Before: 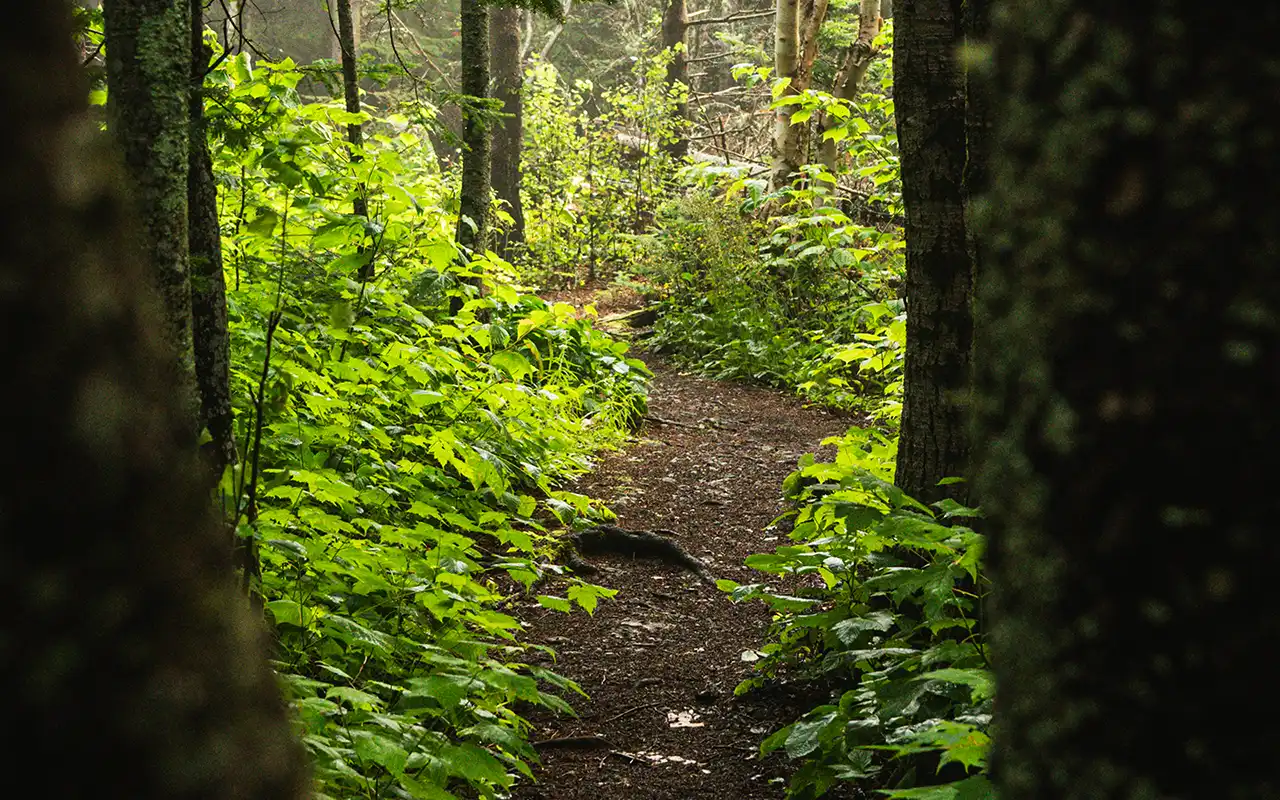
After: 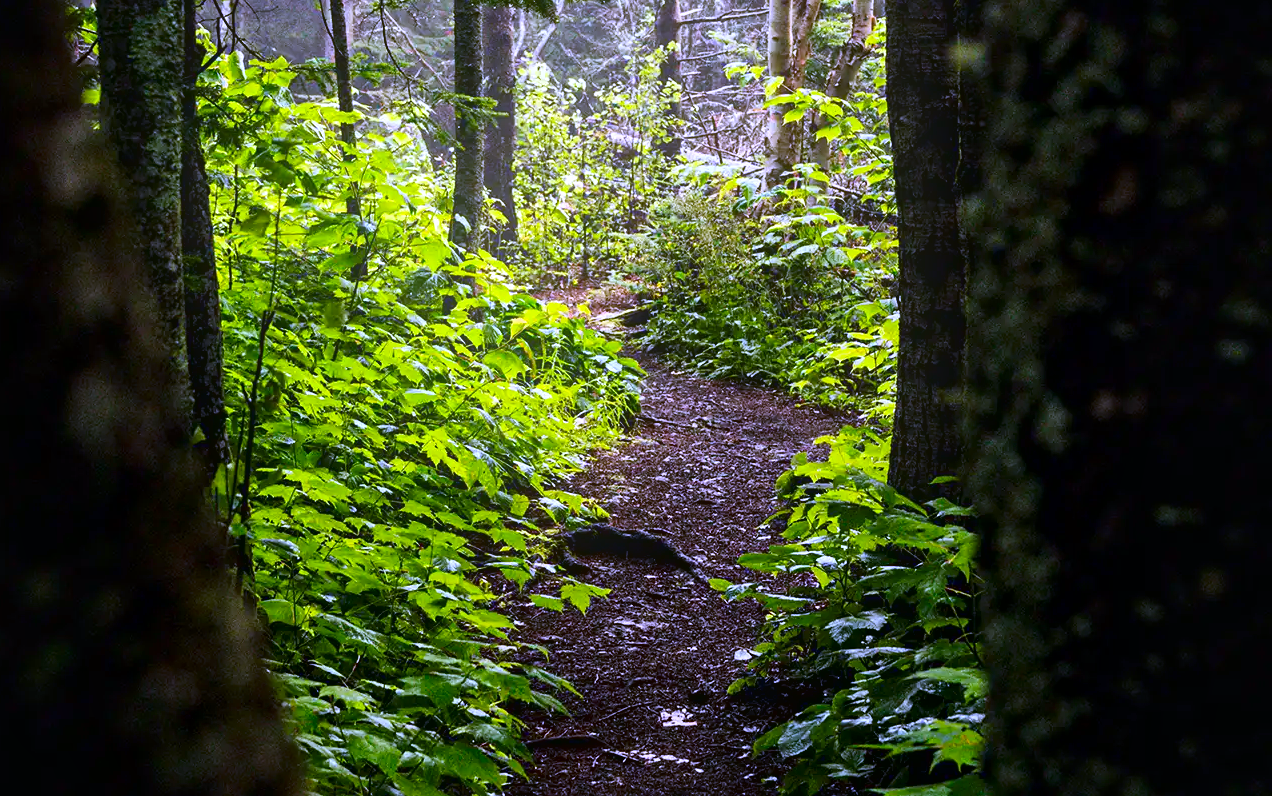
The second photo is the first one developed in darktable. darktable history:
crop and rotate: left 0.614%, top 0.179%, bottom 0.309%
local contrast: mode bilateral grid, contrast 20, coarseness 50, detail 150%, midtone range 0.2
white balance: red 0.98, blue 1.61
contrast brightness saturation: contrast 0.12, brightness -0.12, saturation 0.2
bloom: size 16%, threshold 98%, strength 20%
